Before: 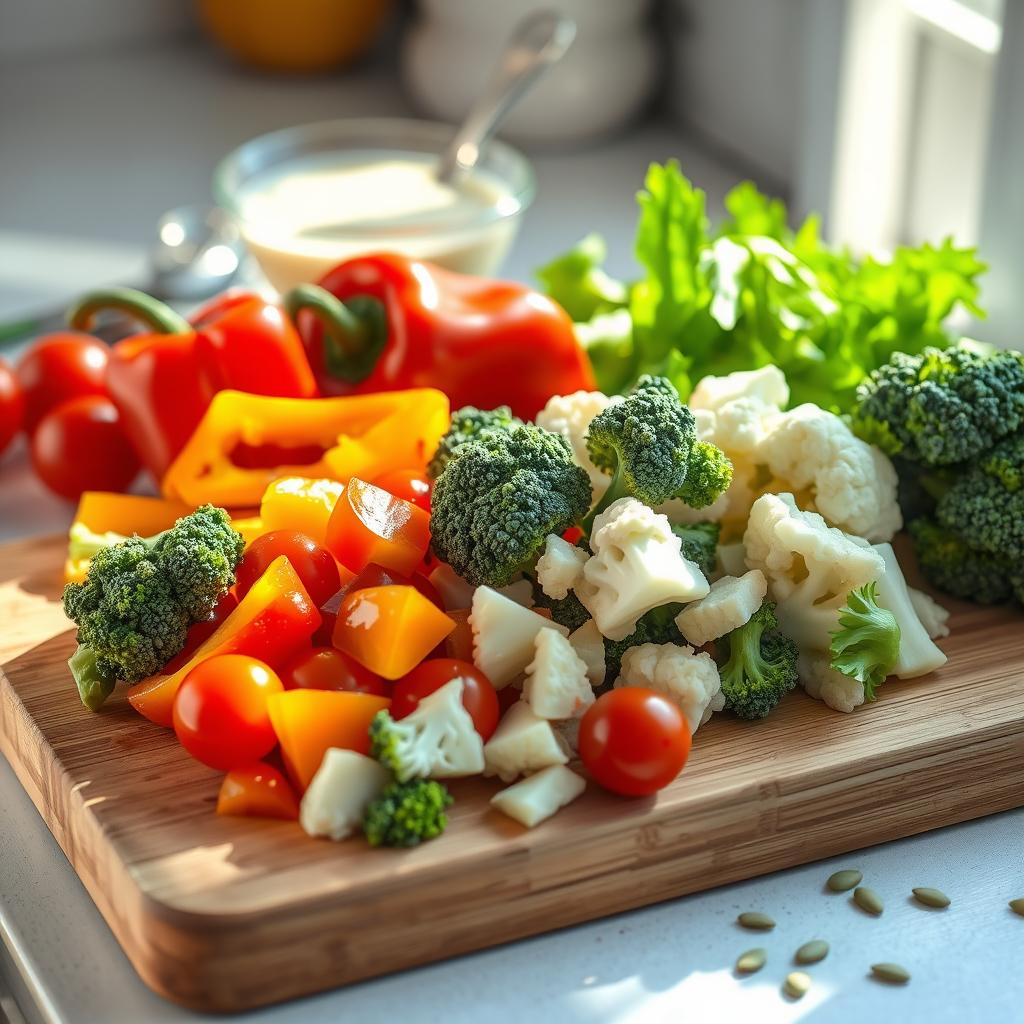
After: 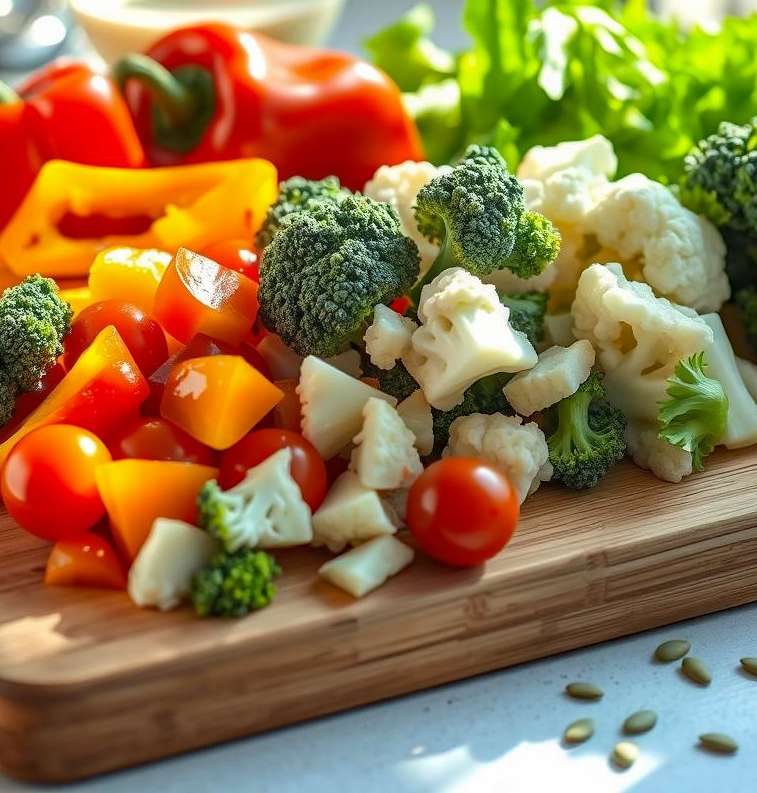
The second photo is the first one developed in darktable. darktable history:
crop: left 16.866%, top 22.55%, right 9.14%
haze removal: compatibility mode true, adaptive false
